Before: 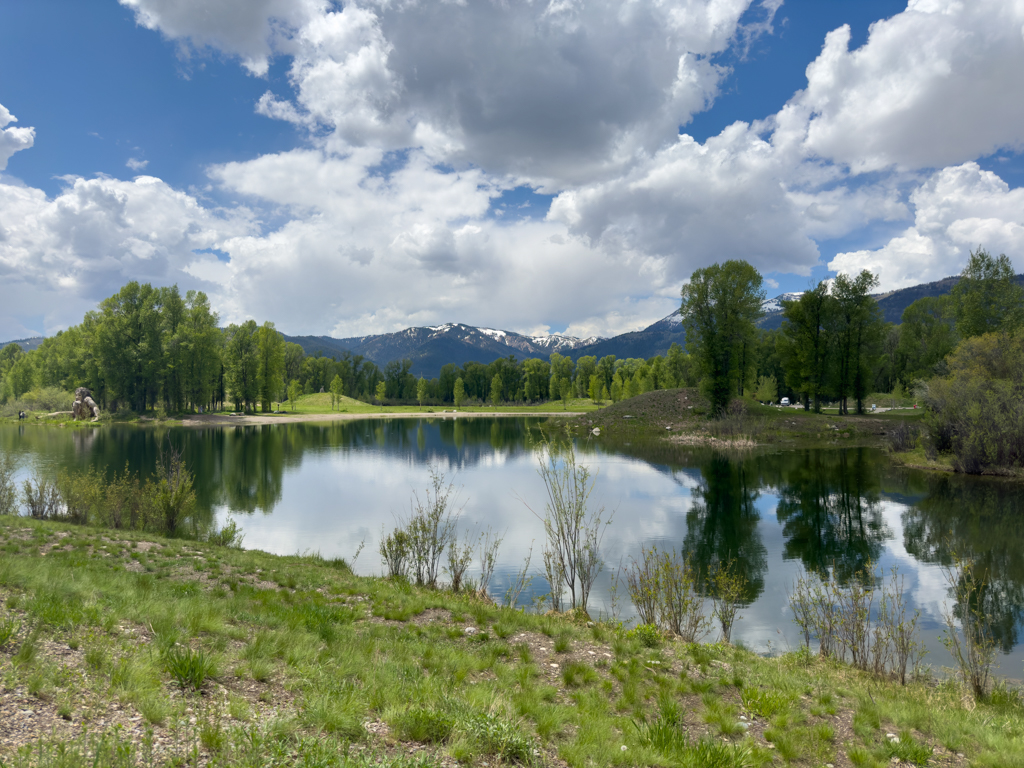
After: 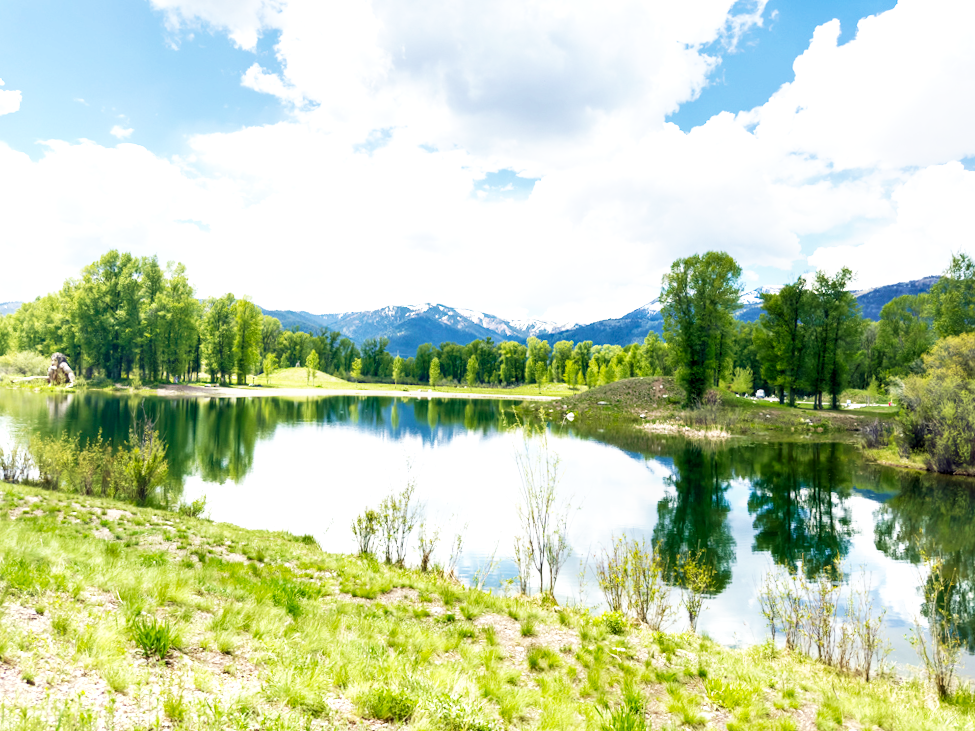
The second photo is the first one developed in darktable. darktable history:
velvia: on, module defaults
exposure: black level correction 0, exposure 1 EV, compensate highlight preservation false
base curve: curves: ch0 [(0, 0) (0.007, 0.004) (0.027, 0.03) (0.046, 0.07) (0.207, 0.54) (0.442, 0.872) (0.673, 0.972) (1, 1)], preserve colors none
tone equalizer: -8 EV 0.248 EV, -7 EV 0.441 EV, -6 EV 0.425 EV, -5 EV 0.254 EV, -3 EV -0.259 EV, -2 EV -0.433 EV, -1 EV -0.408 EV, +0 EV -0.243 EV
crop and rotate: angle -2.19°
local contrast: on, module defaults
